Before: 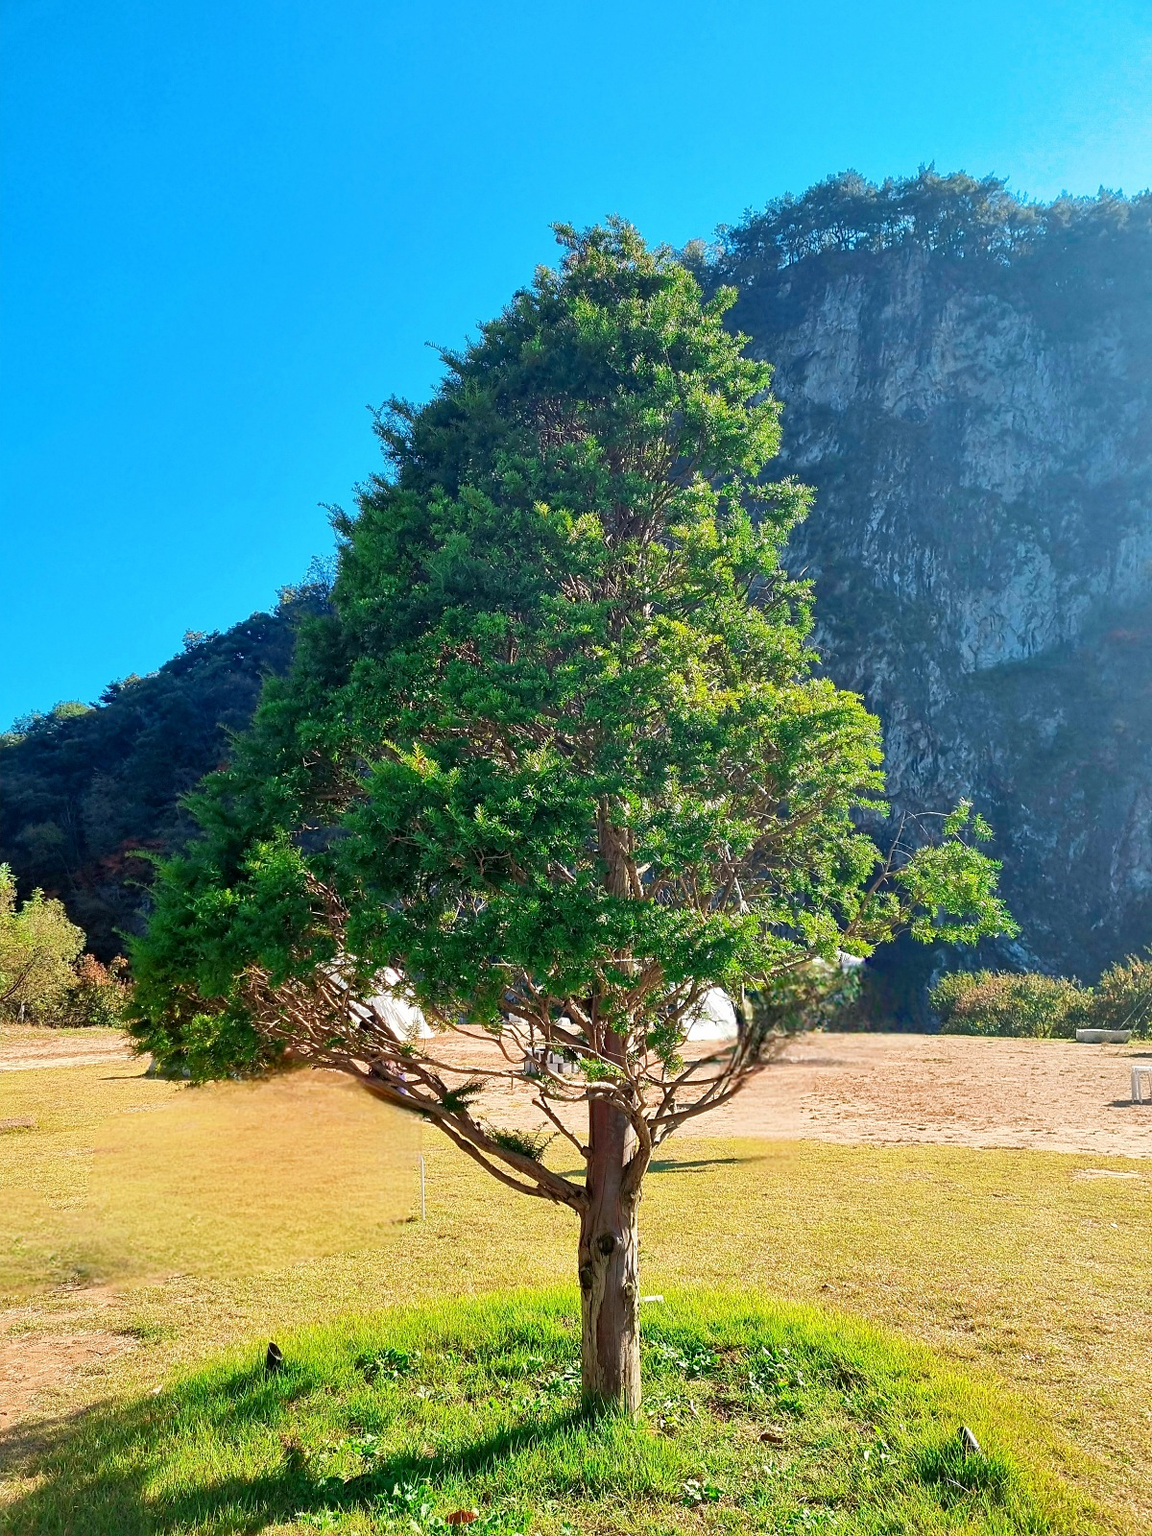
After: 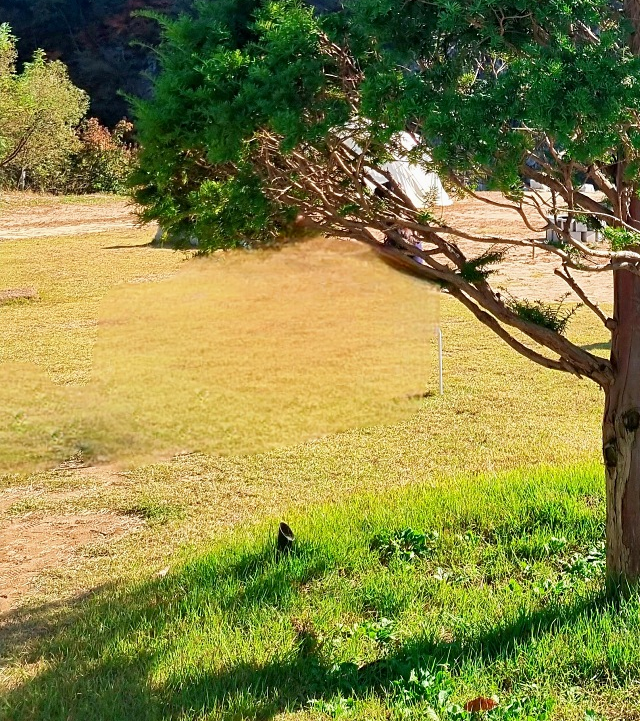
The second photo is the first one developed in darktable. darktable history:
crop and rotate: top 54.778%, right 46.61%, bottom 0.159%
tone equalizer: -7 EV 0.18 EV, -6 EV 0.12 EV, -5 EV 0.08 EV, -4 EV 0.04 EV, -2 EV -0.02 EV, -1 EV -0.04 EV, +0 EV -0.06 EV, luminance estimator HSV value / RGB max
